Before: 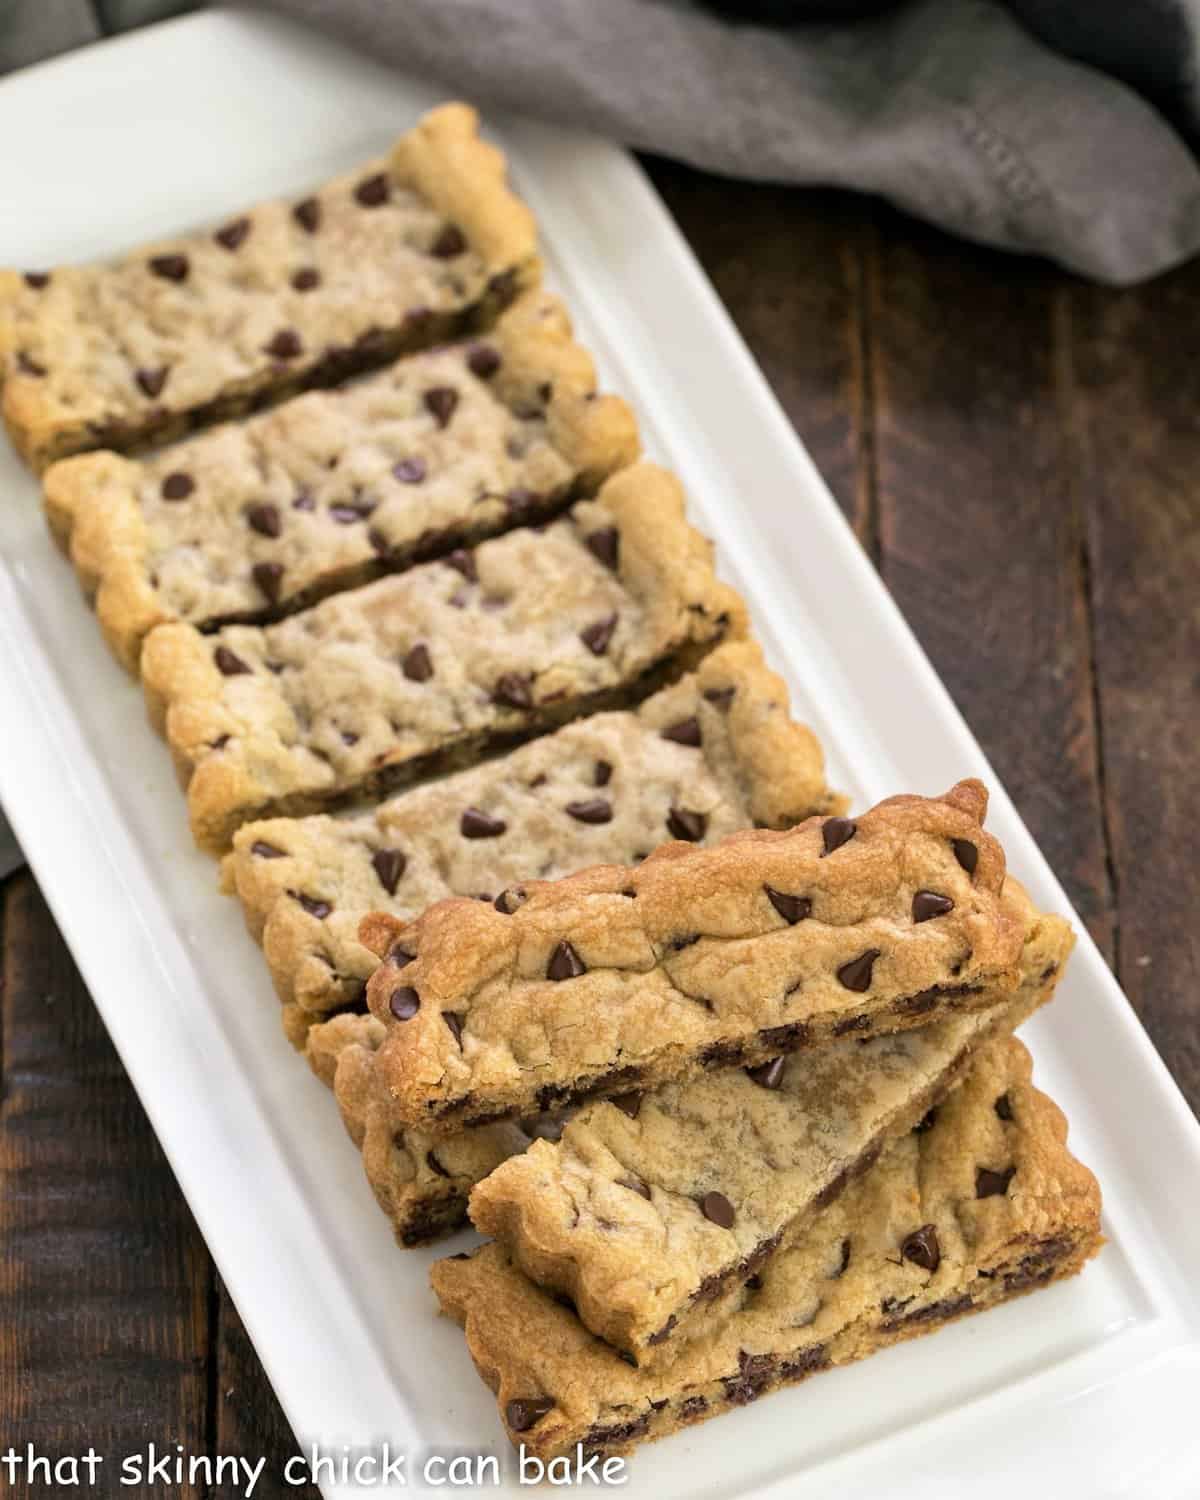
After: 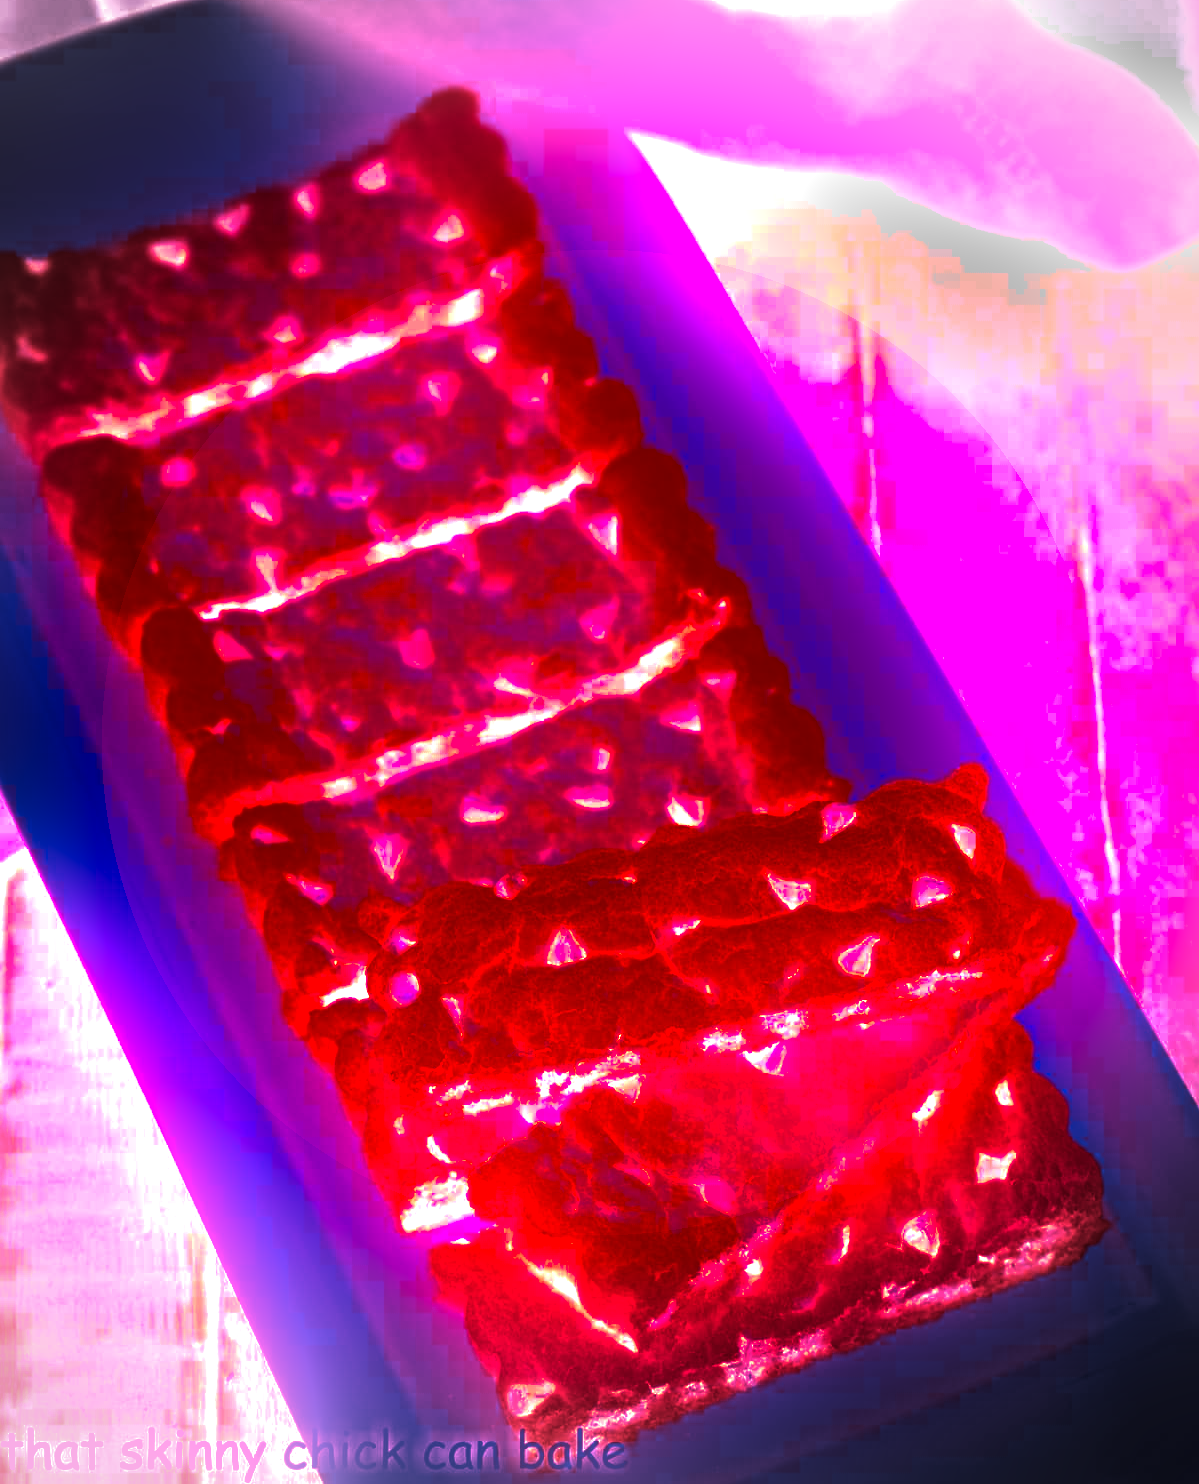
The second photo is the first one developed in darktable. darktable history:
crop: top 1.049%, right 0.001%
contrast brightness saturation: contrast 0.25, saturation -0.31
rgb levels: levels [[0.034, 0.472, 0.904], [0, 0.5, 1], [0, 0.5, 1]]
vignetting: fall-off start 67.15%, brightness -0.442, saturation -0.691, width/height ratio 1.011, unbound false
bloom: on, module defaults
white balance: red 8, blue 8
